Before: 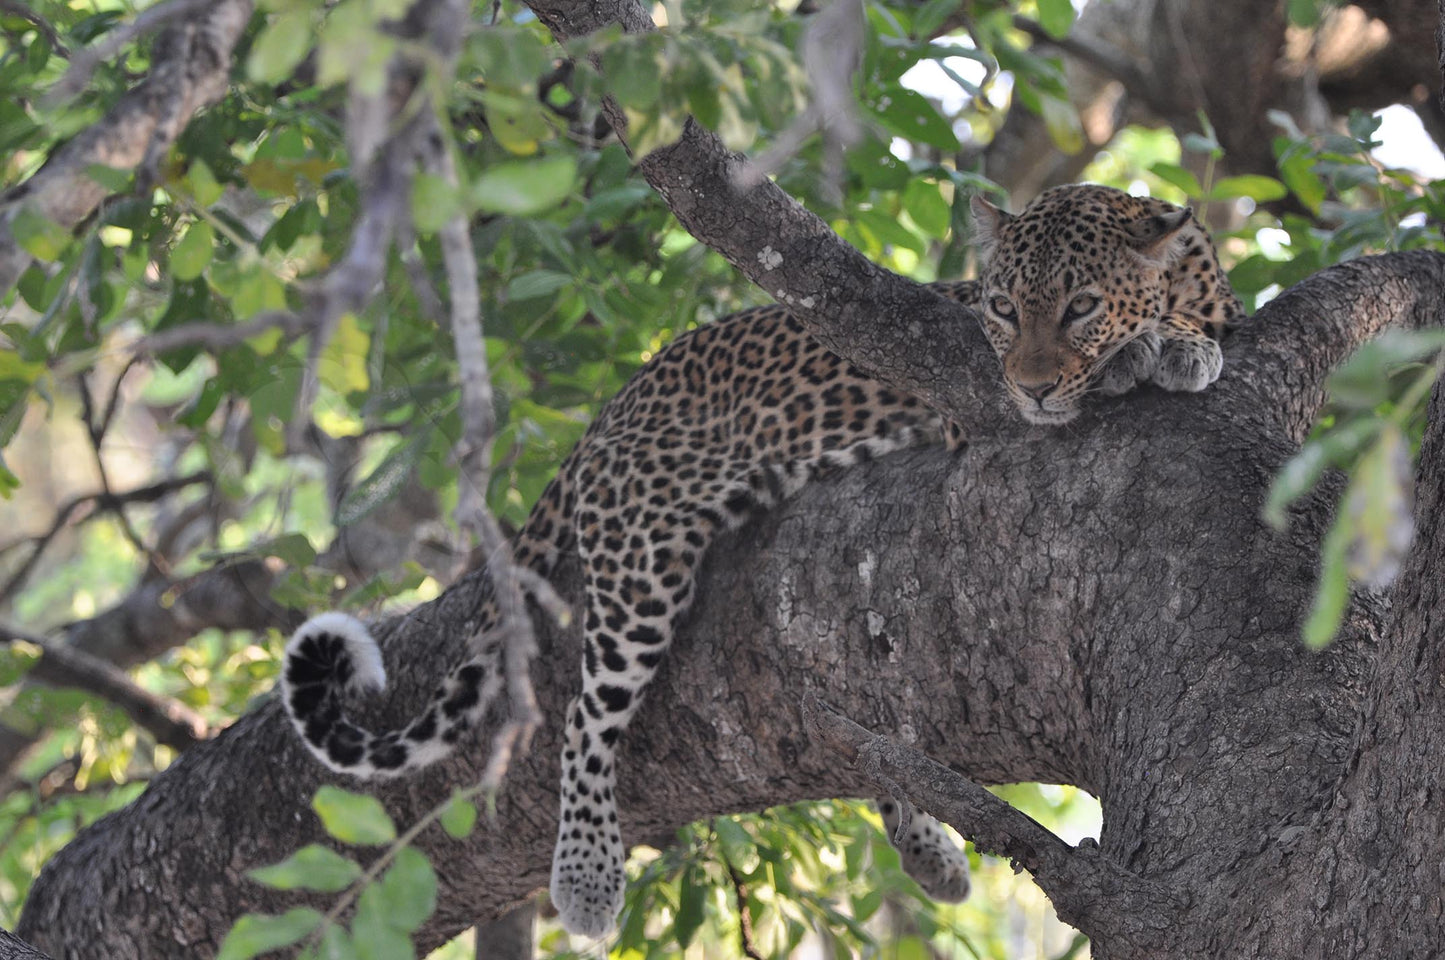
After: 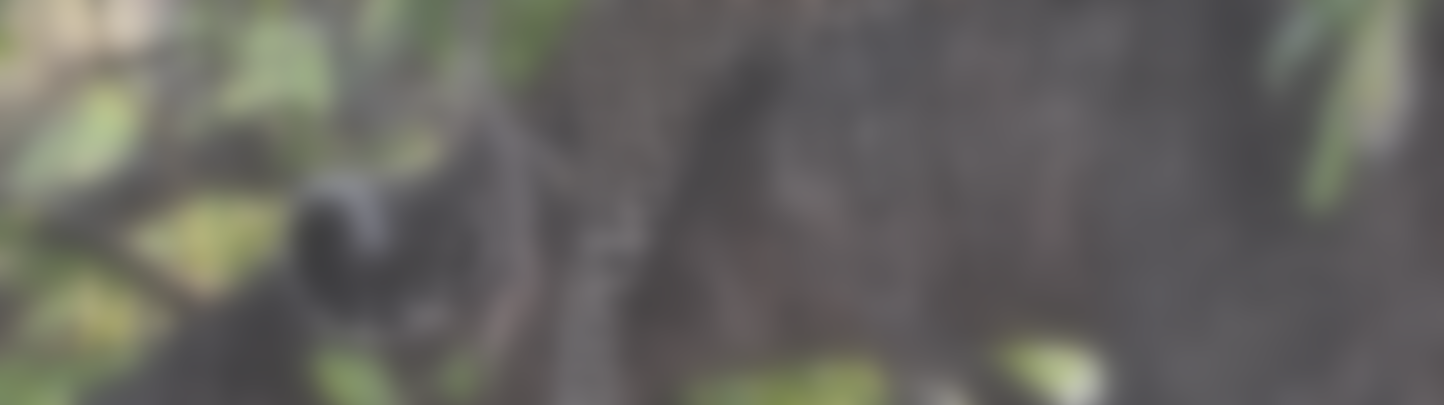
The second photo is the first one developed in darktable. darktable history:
exposure: black level correction -0.025, exposure -0.117 EV, compensate highlight preservation false
lowpass: radius 16, unbound 0
crop: top 45.551%, bottom 12.262%
